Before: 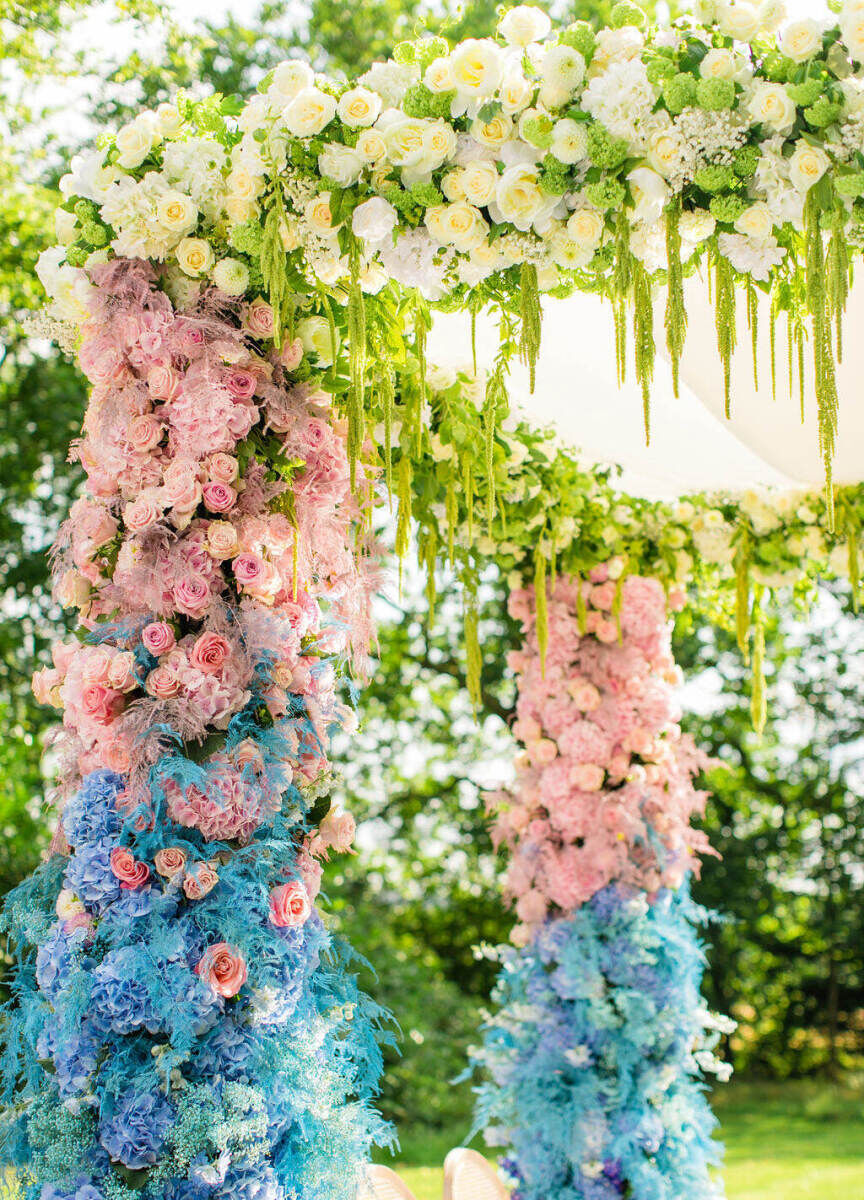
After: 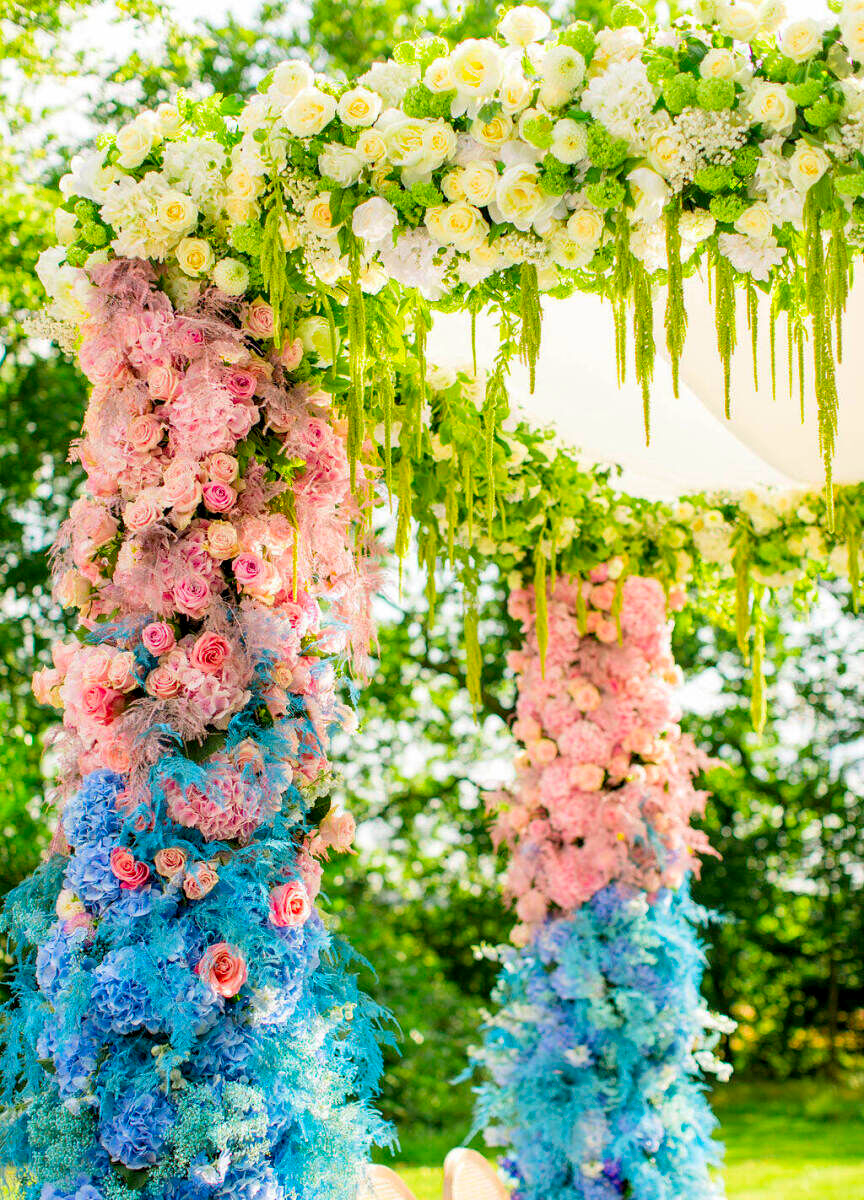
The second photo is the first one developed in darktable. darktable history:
exposure: black level correction 0.005, exposure 0.002 EV, compensate highlight preservation false
color correction: highlights b* 0.008, saturation 1.35
